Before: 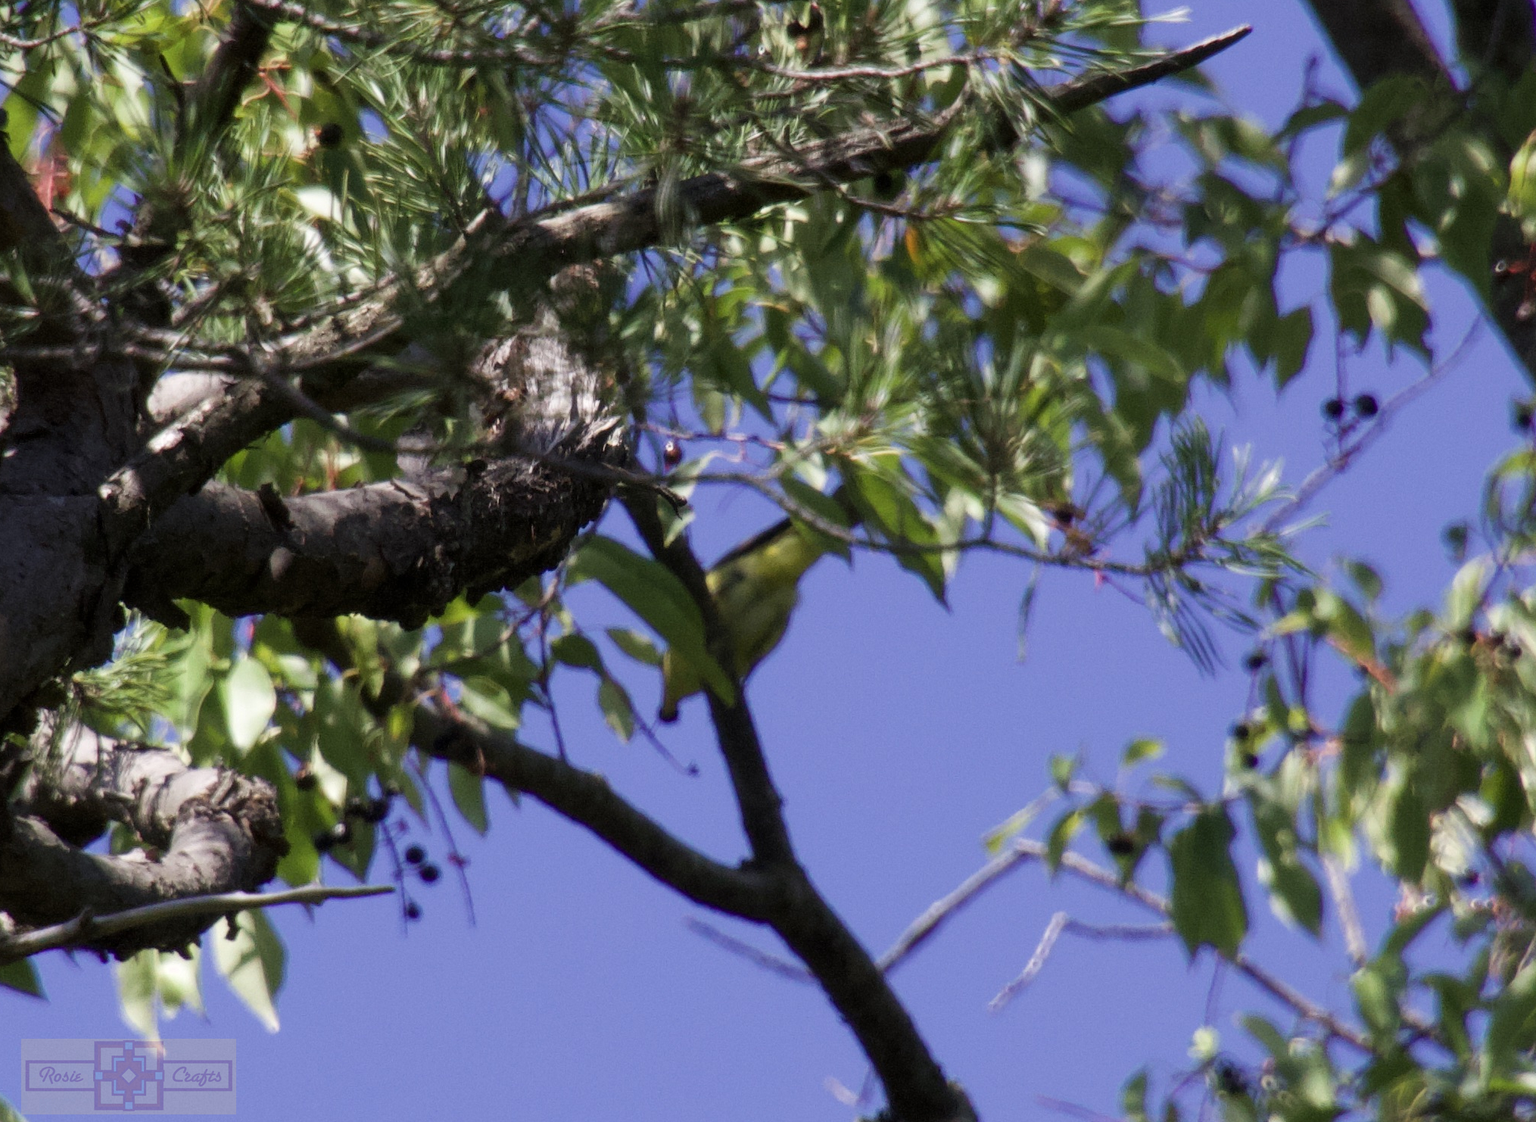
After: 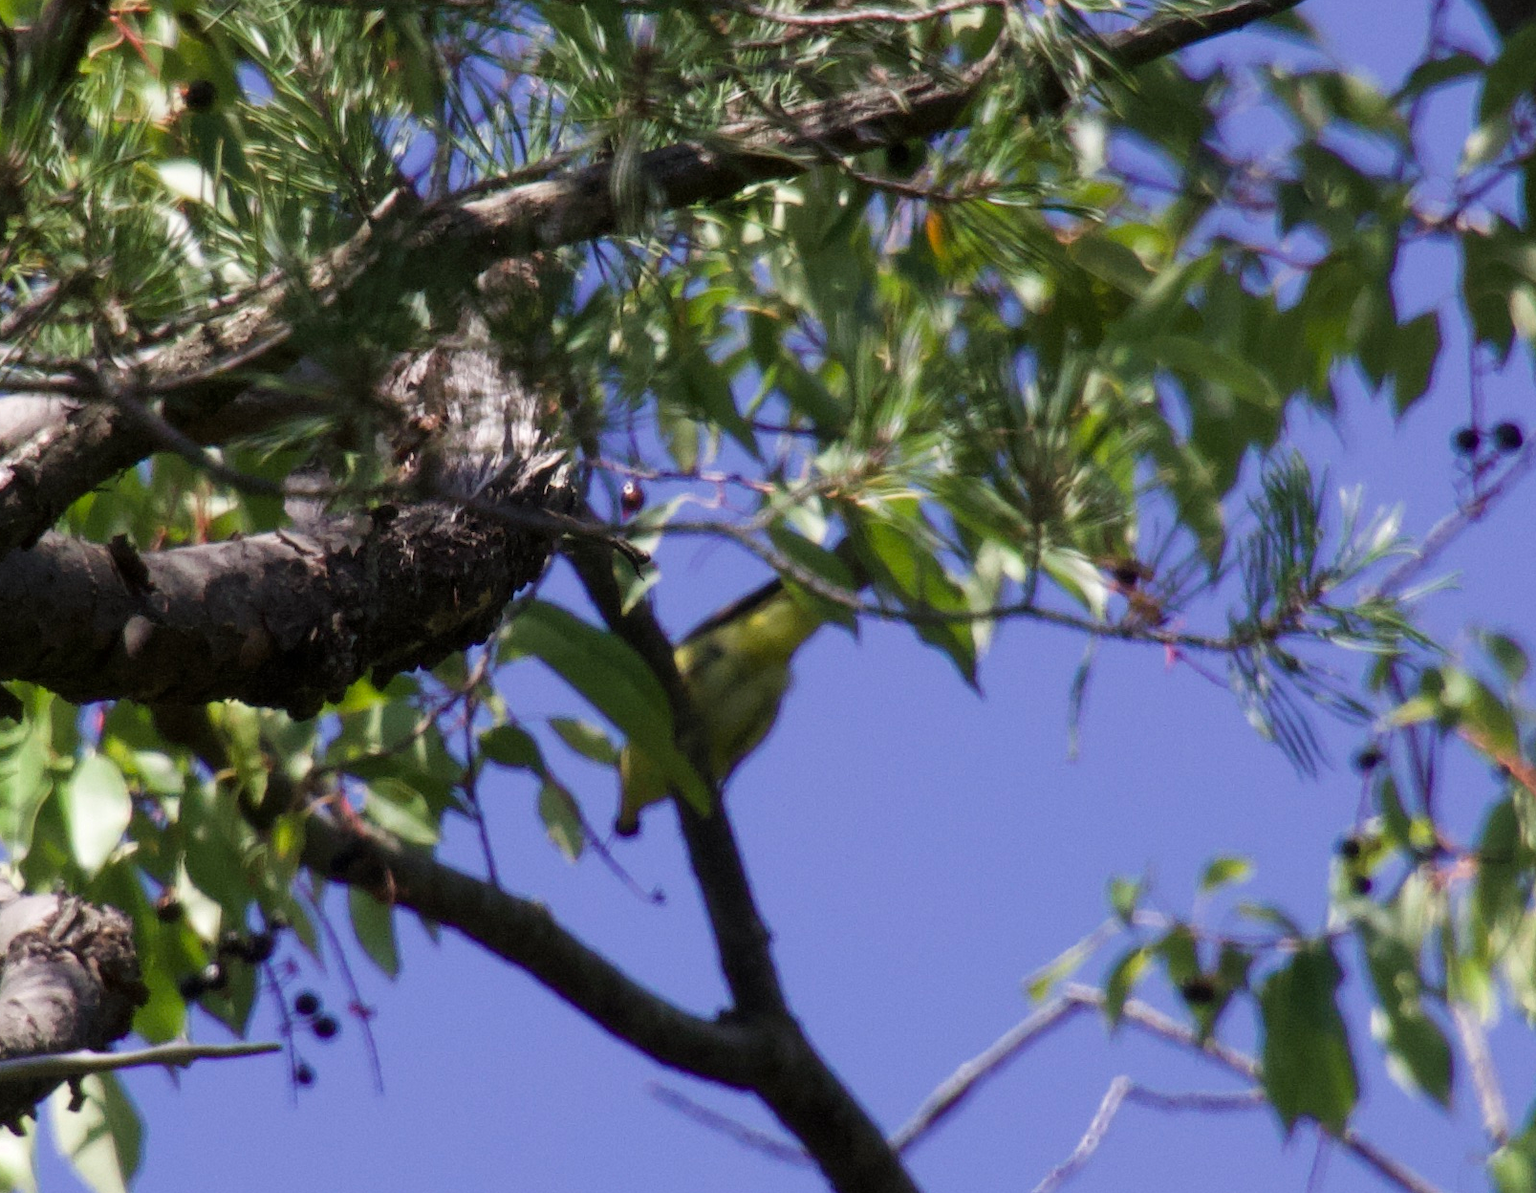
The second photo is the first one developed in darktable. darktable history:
crop: left 11.225%, top 5.381%, right 9.565%, bottom 10.314%
contrast brightness saturation: saturation -0.04
